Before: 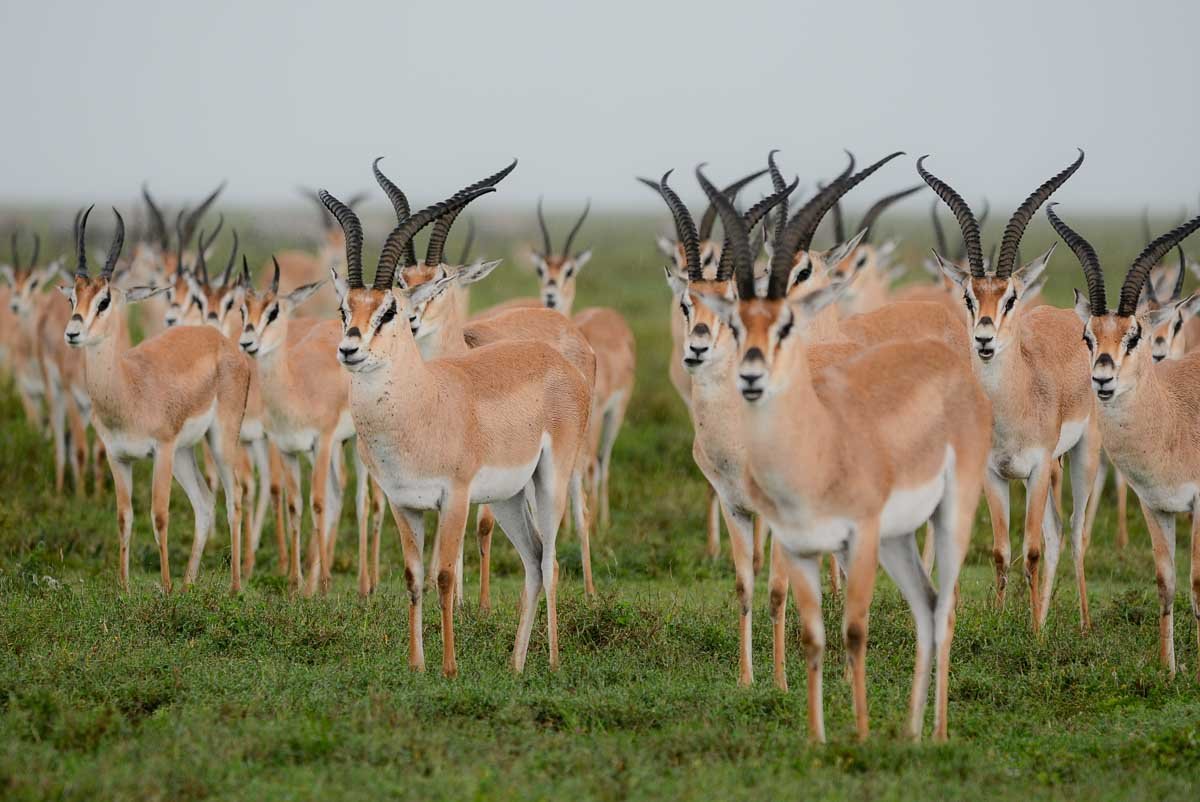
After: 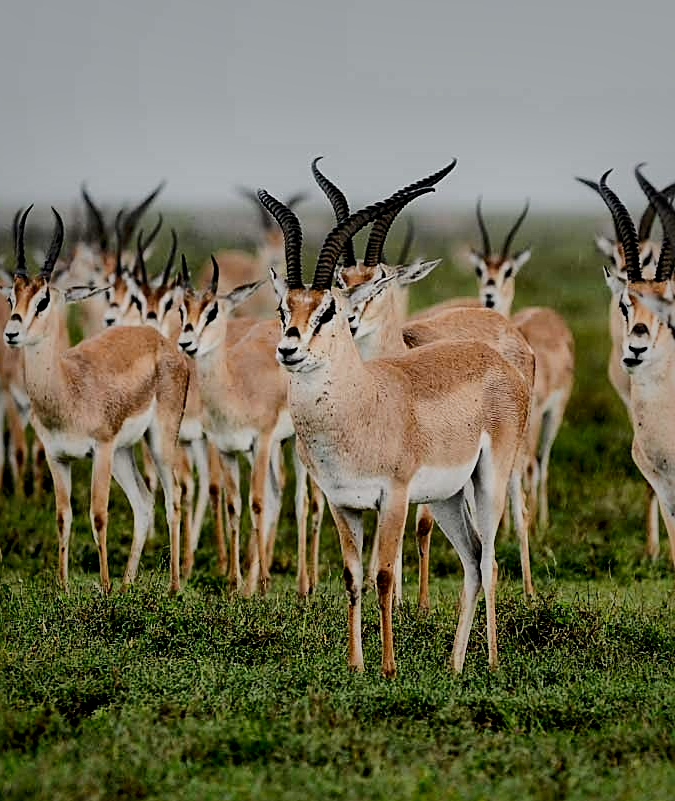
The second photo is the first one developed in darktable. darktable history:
shadows and highlights: shadows 40, highlights -60
sharpen: on, module defaults
filmic rgb: middle gray luminance 29%, black relative exposure -10.3 EV, white relative exposure 5.5 EV, threshold 6 EV, target black luminance 0%, hardness 3.95, latitude 2.04%, contrast 1.132, highlights saturation mix 5%, shadows ↔ highlights balance 15.11%, add noise in highlights 0, preserve chrominance no, color science v3 (2019), use custom middle-gray values true, iterations of high-quality reconstruction 0, contrast in highlights soft, enable highlight reconstruction true
tone curve: curves: ch0 [(0, 0) (0.265, 0.253) (0.732, 0.751) (1, 1)], color space Lab, linked channels, preserve colors none
crop: left 5.114%, right 38.589%
local contrast: mode bilateral grid, contrast 20, coarseness 50, detail 171%, midtone range 0.2
tone equalizer: -8 EV -0.417 EV, -7 EV -0.389 EV, -6 EV -0.333 EV, -5 EV -0.222 EV, -3 EV 0.222 EV, -2 EV 0.333 EV, -1 EV 0.389 EV, +0 EV 0.417 EV, edges refinement/feathering 500, mask exposure compensation -1.57 EV, preserve details no
